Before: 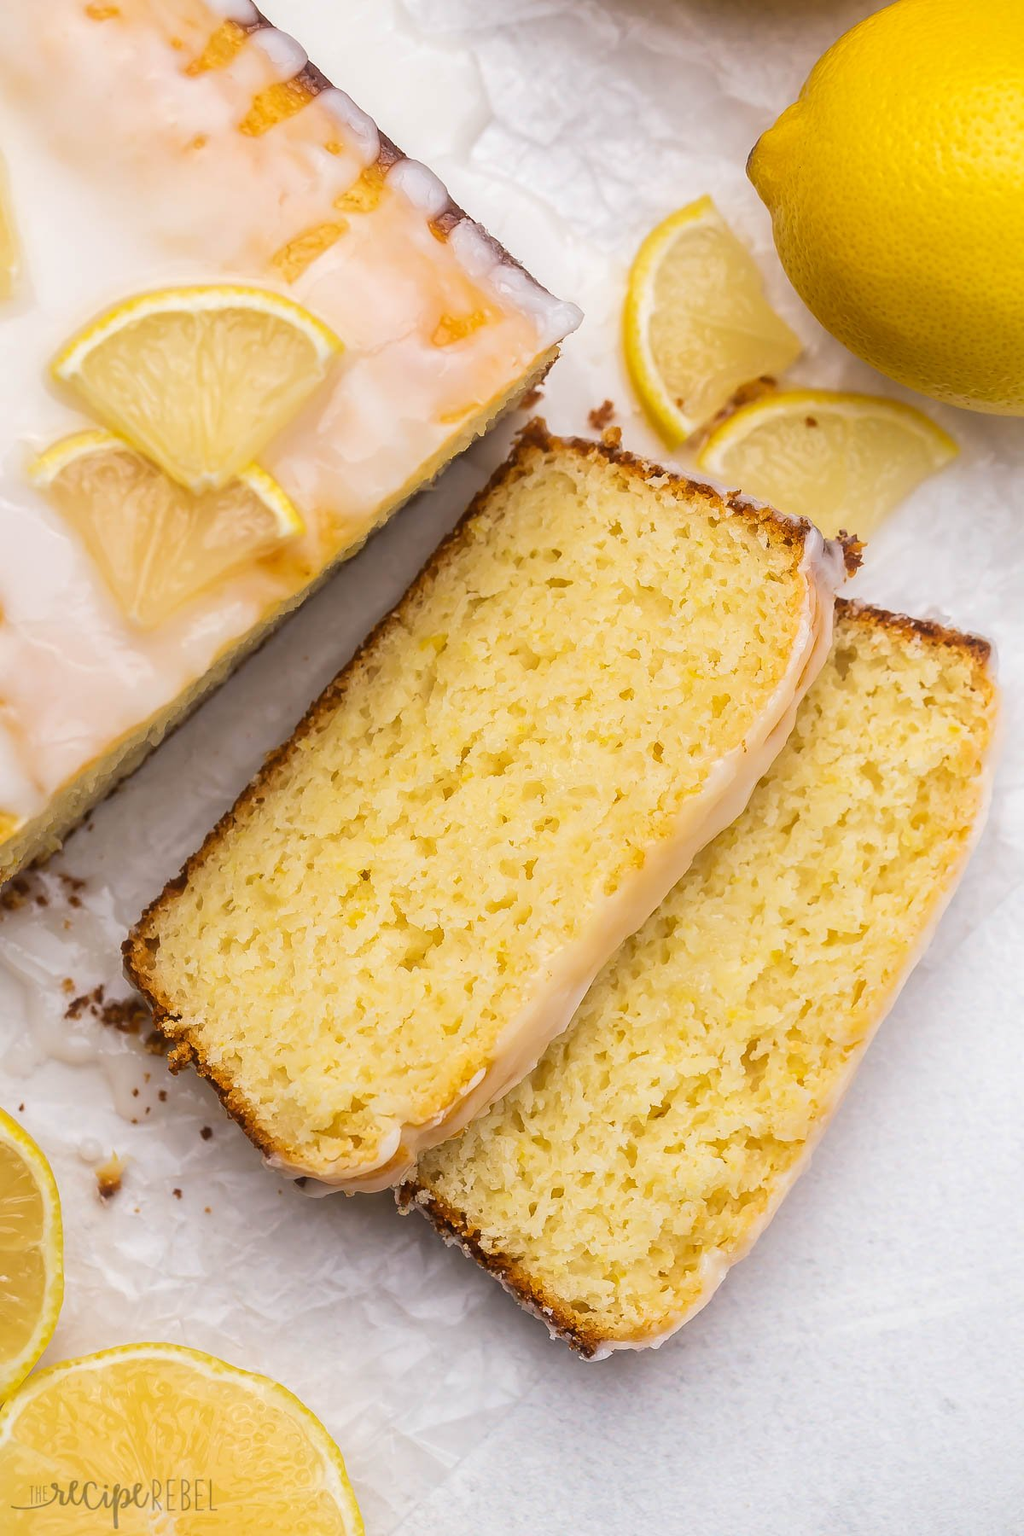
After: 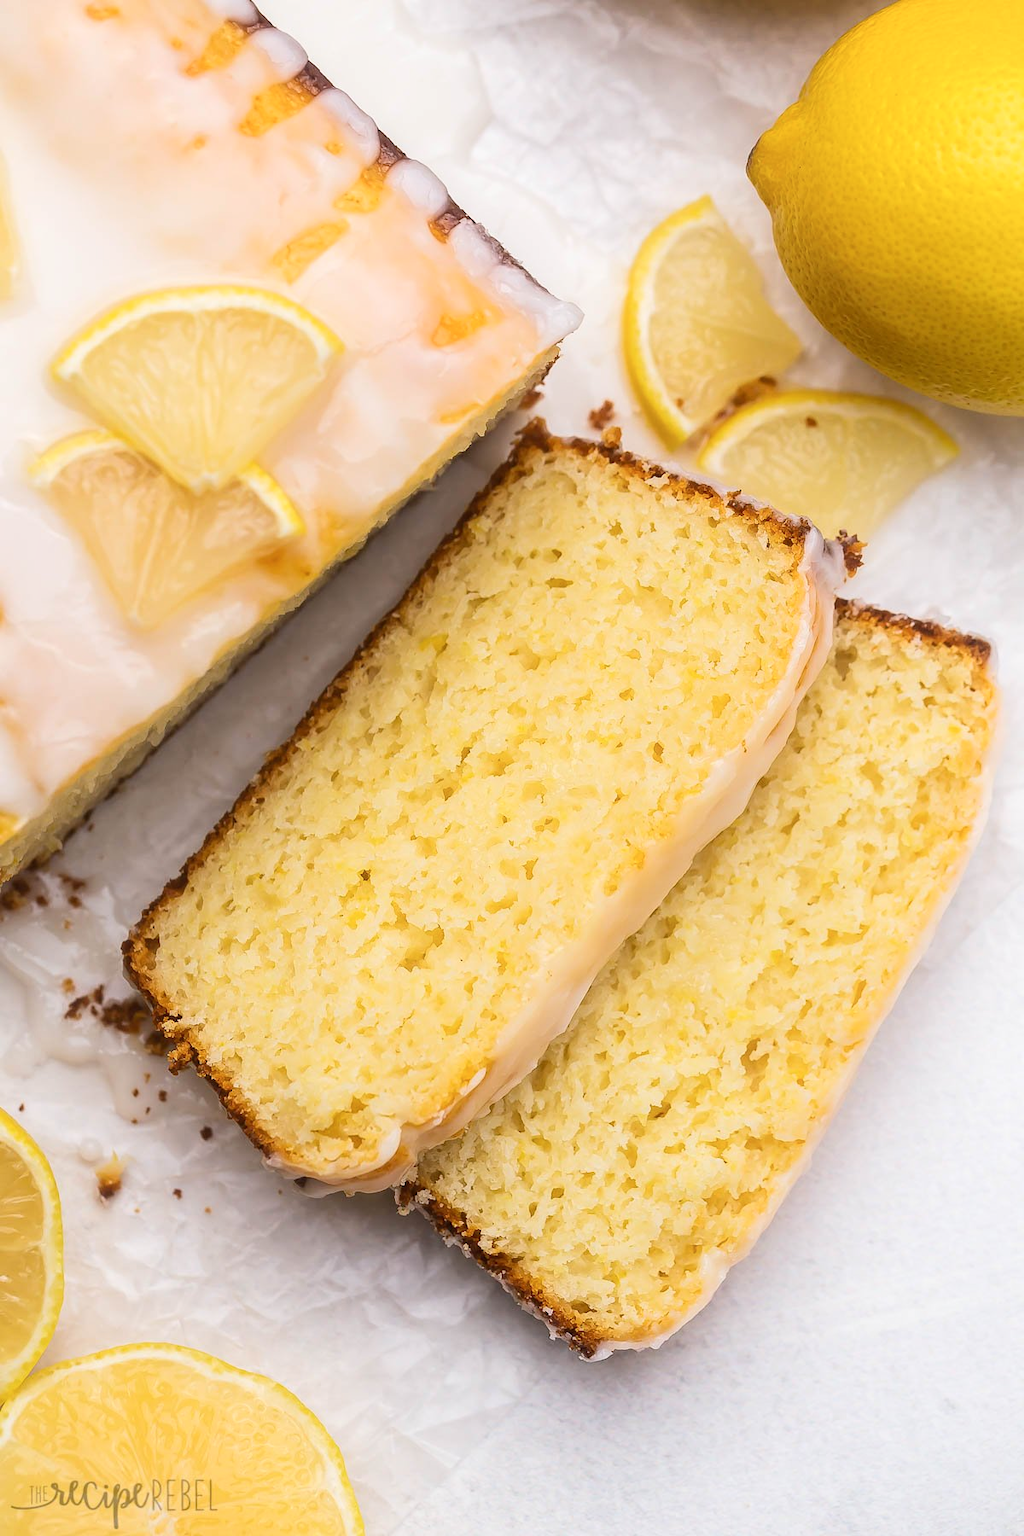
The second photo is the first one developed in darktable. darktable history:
shadows and highlights: shadows 1.04, highlights 38.91
